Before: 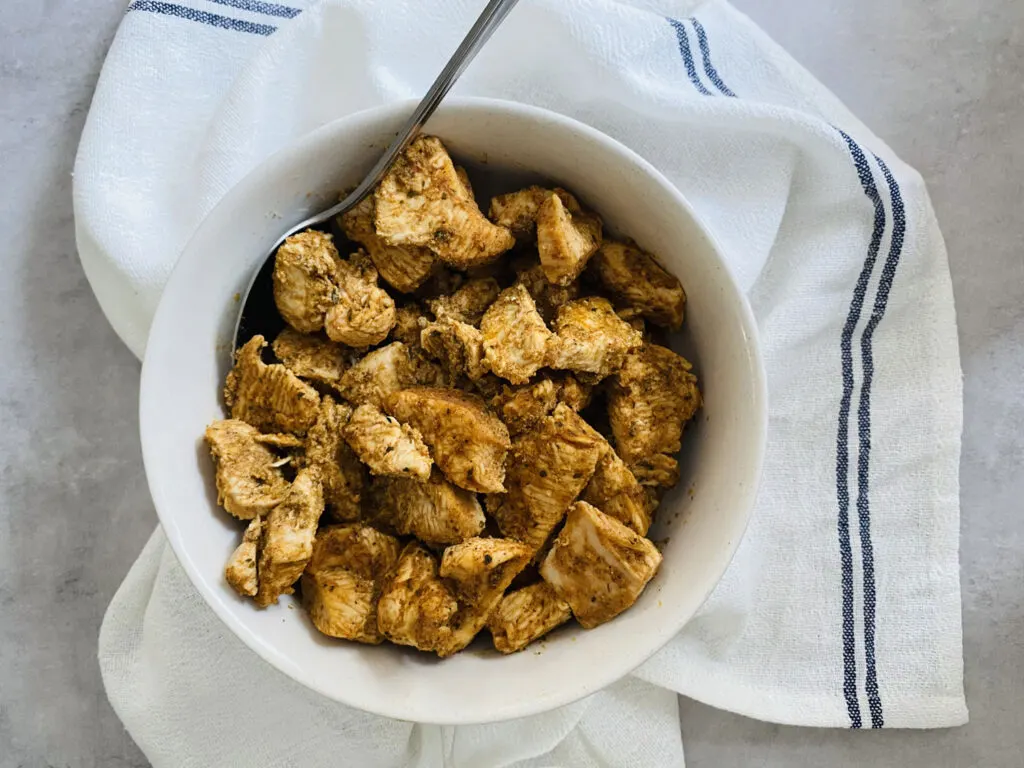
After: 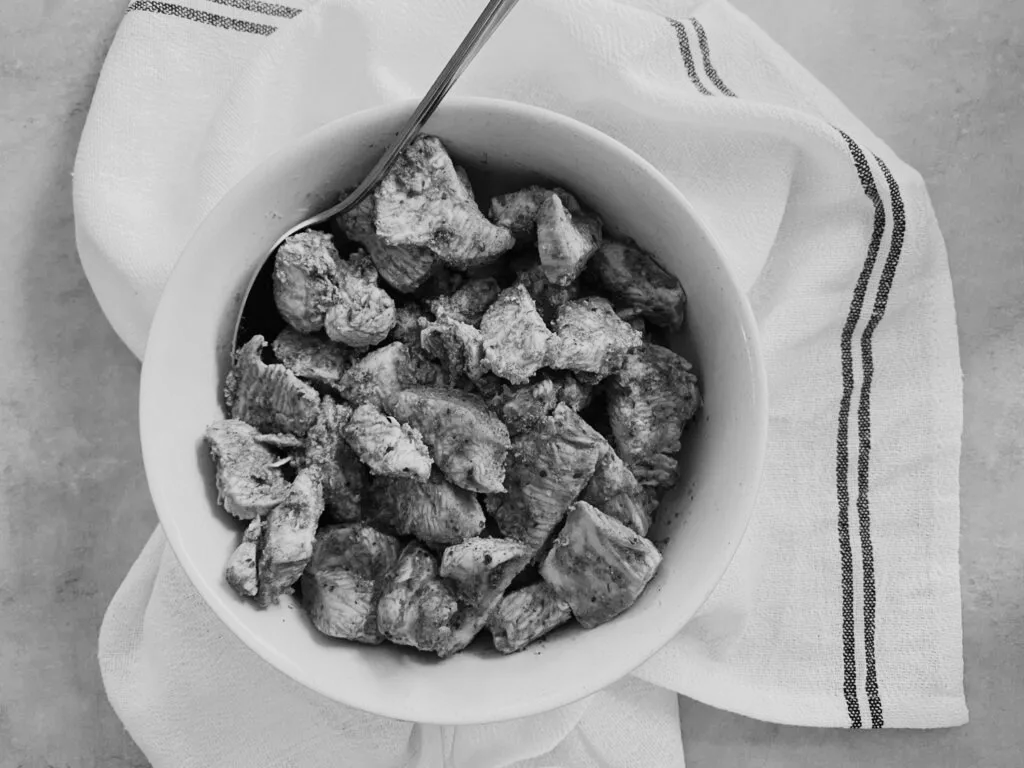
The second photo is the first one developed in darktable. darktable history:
sigmoid: contrast 1.22, skew 0.65
monochrome: a -3.63, b -0.465
